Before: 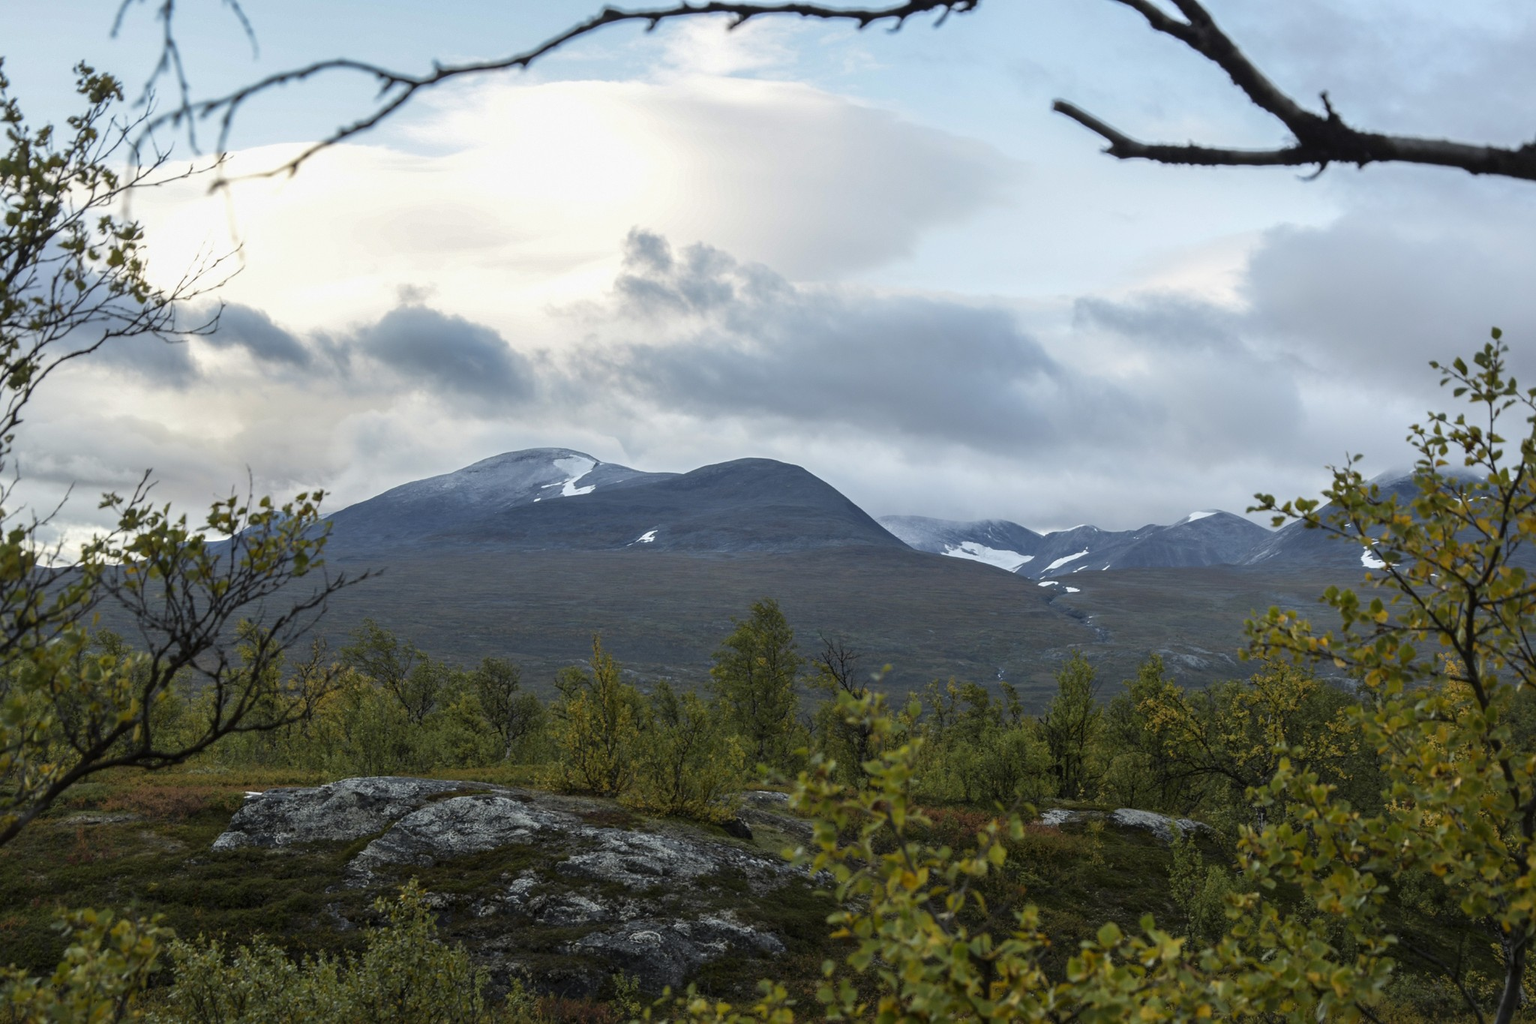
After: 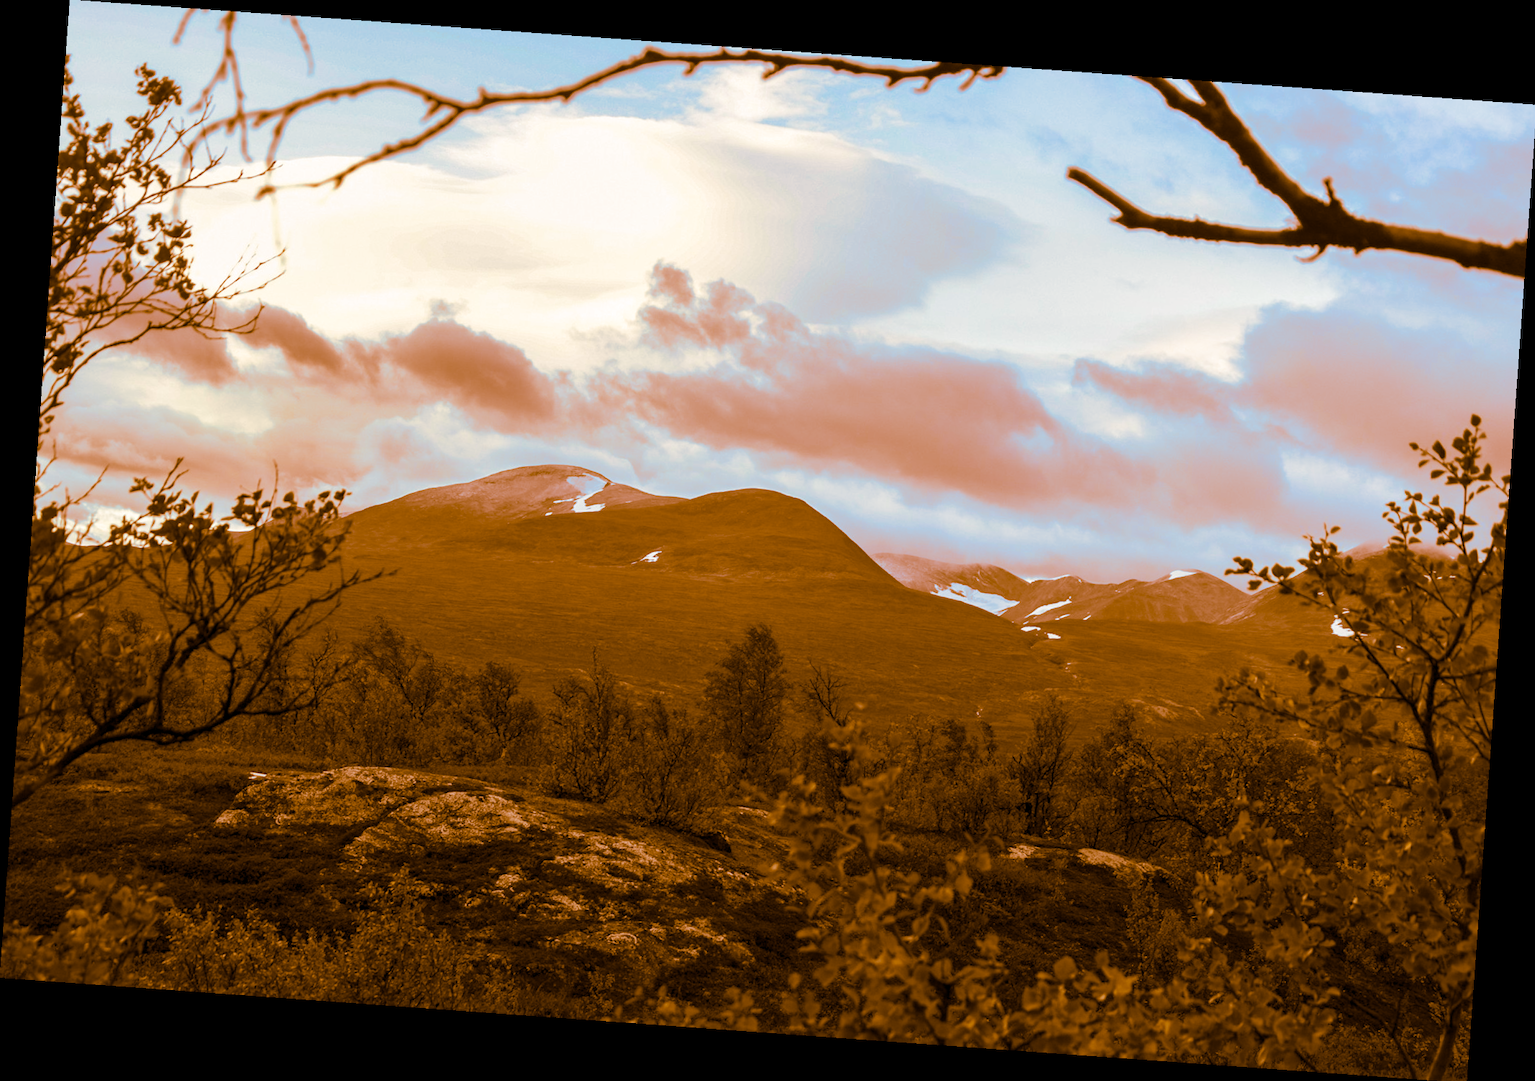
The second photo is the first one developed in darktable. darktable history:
split-toning: shadows › hue 26°, shadows › saturation 0.92, highlights › hue 40°, highlights › saturation 0.92, balance -63, compress 0%
rotate and perspective: rotation 4.1°, automatic cropping off
color balance rgb: linear chroma grading › global chroma 15%, perceptual saturation grading › global saturation 30%
local contrast: mode bilateral grid, contrast 20, coarseness 50, detail 120%, midtone range 0.2
